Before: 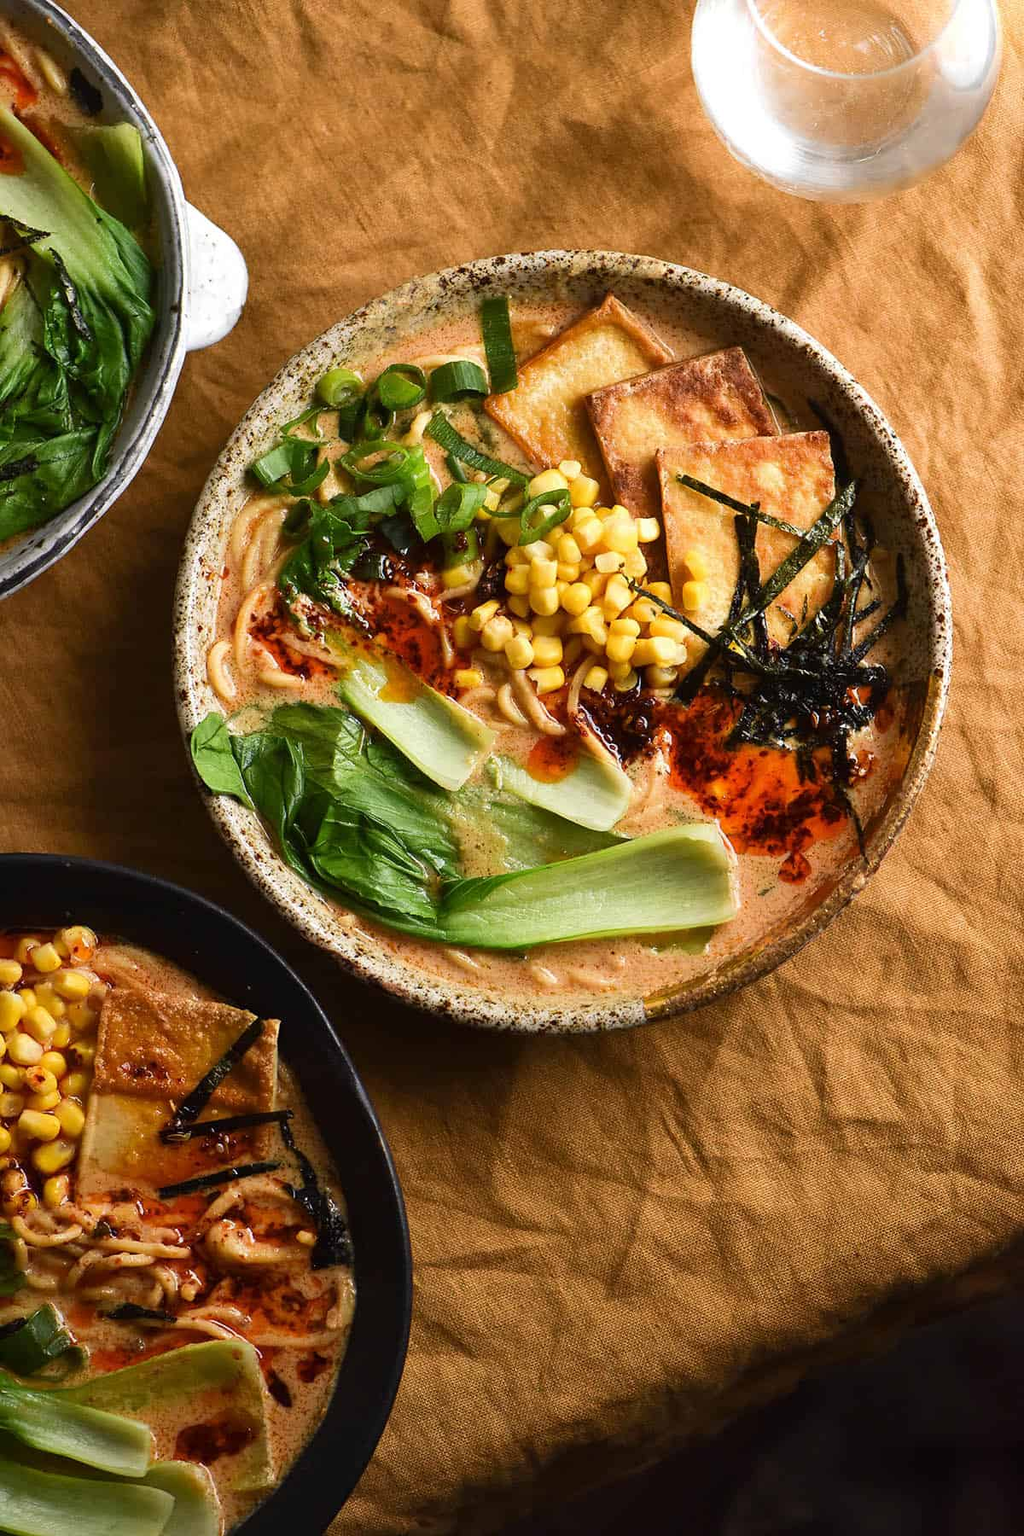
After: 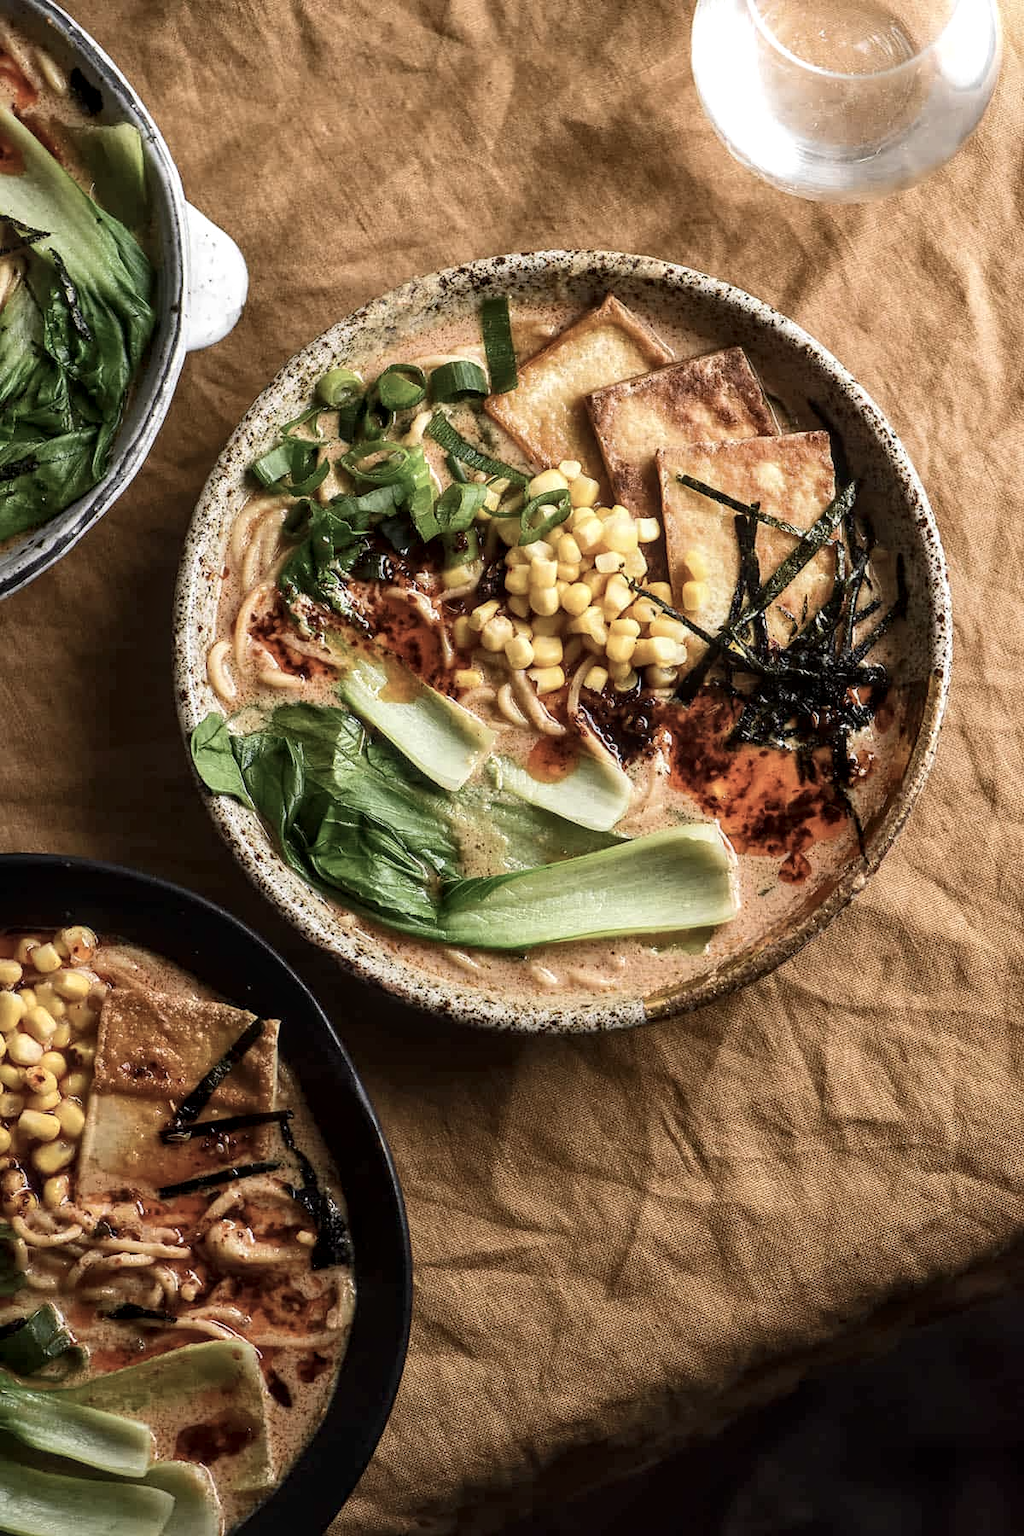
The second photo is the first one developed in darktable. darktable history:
local contrast: detail 130%
contrast brightness saturation: contrast 0.101, saturation -0.375
